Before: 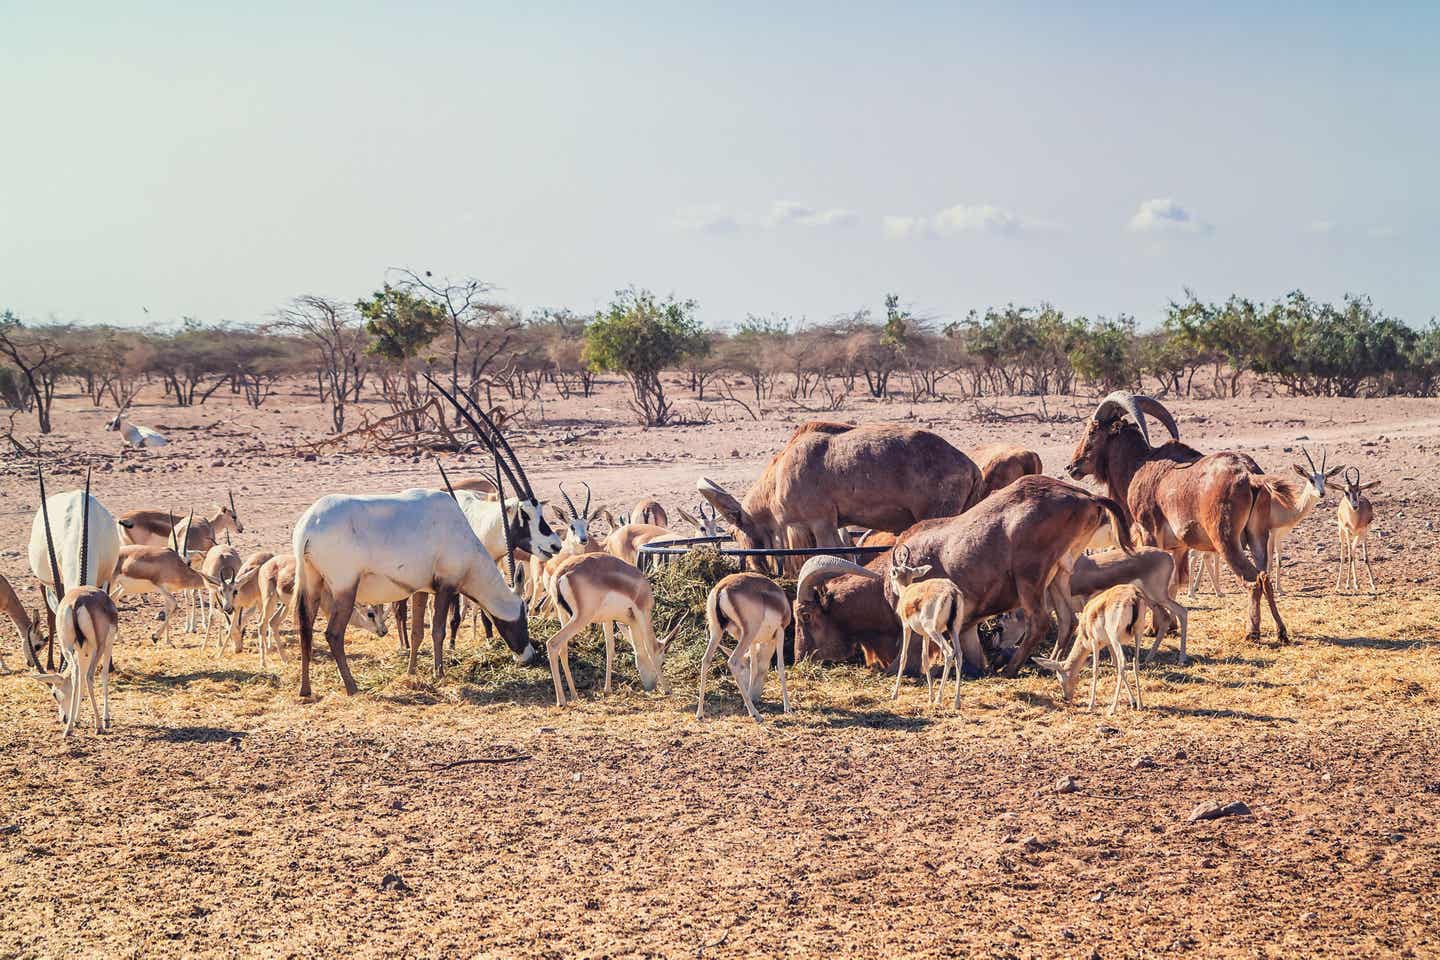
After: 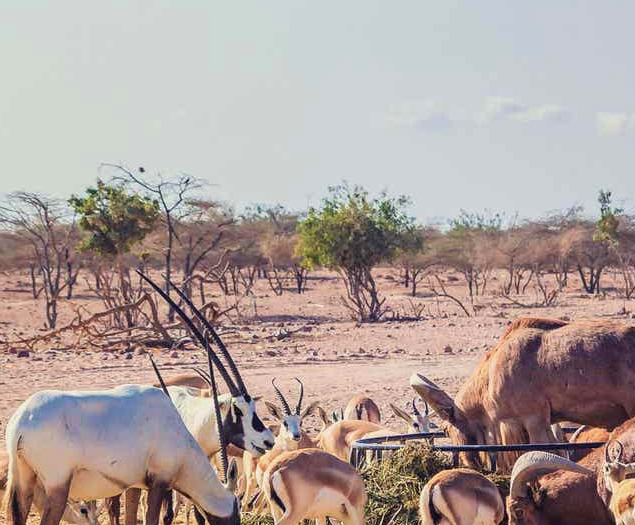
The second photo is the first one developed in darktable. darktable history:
color balance rgb: perceptual saturation grading › global saturation 0.274%, perceptual brilliance grading › global brilliance 1.376%, perceptual brilliance grading › highlights -3.943%
crop: left 19.951%, top 10.904%, right 35.905%, bottom 34.346%
velvia: on, module defaults
